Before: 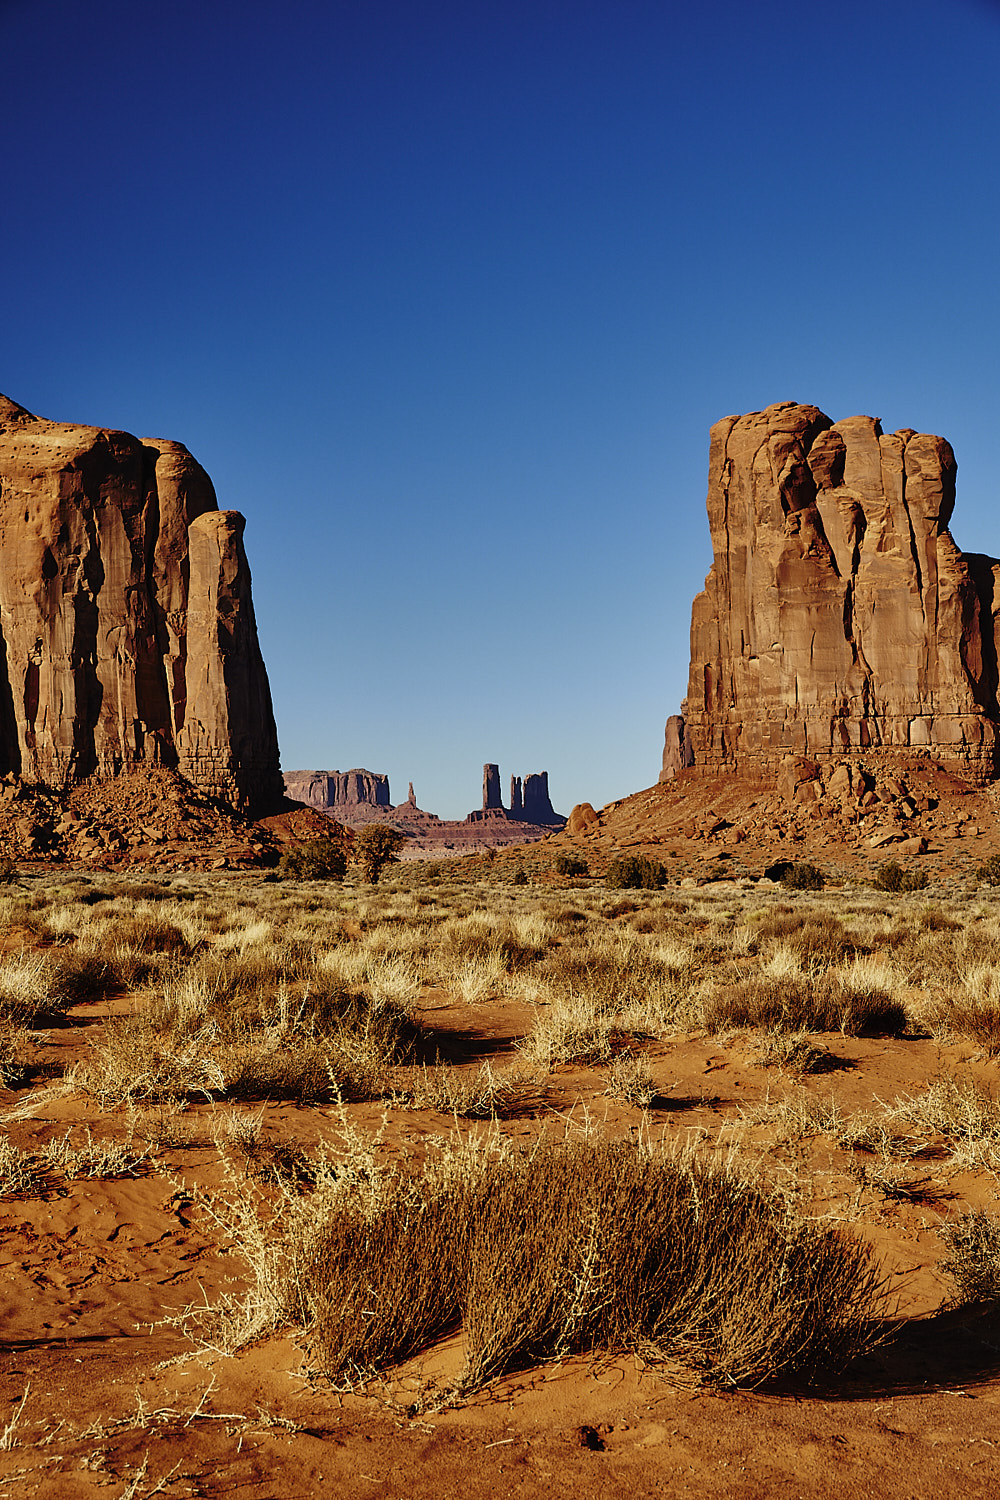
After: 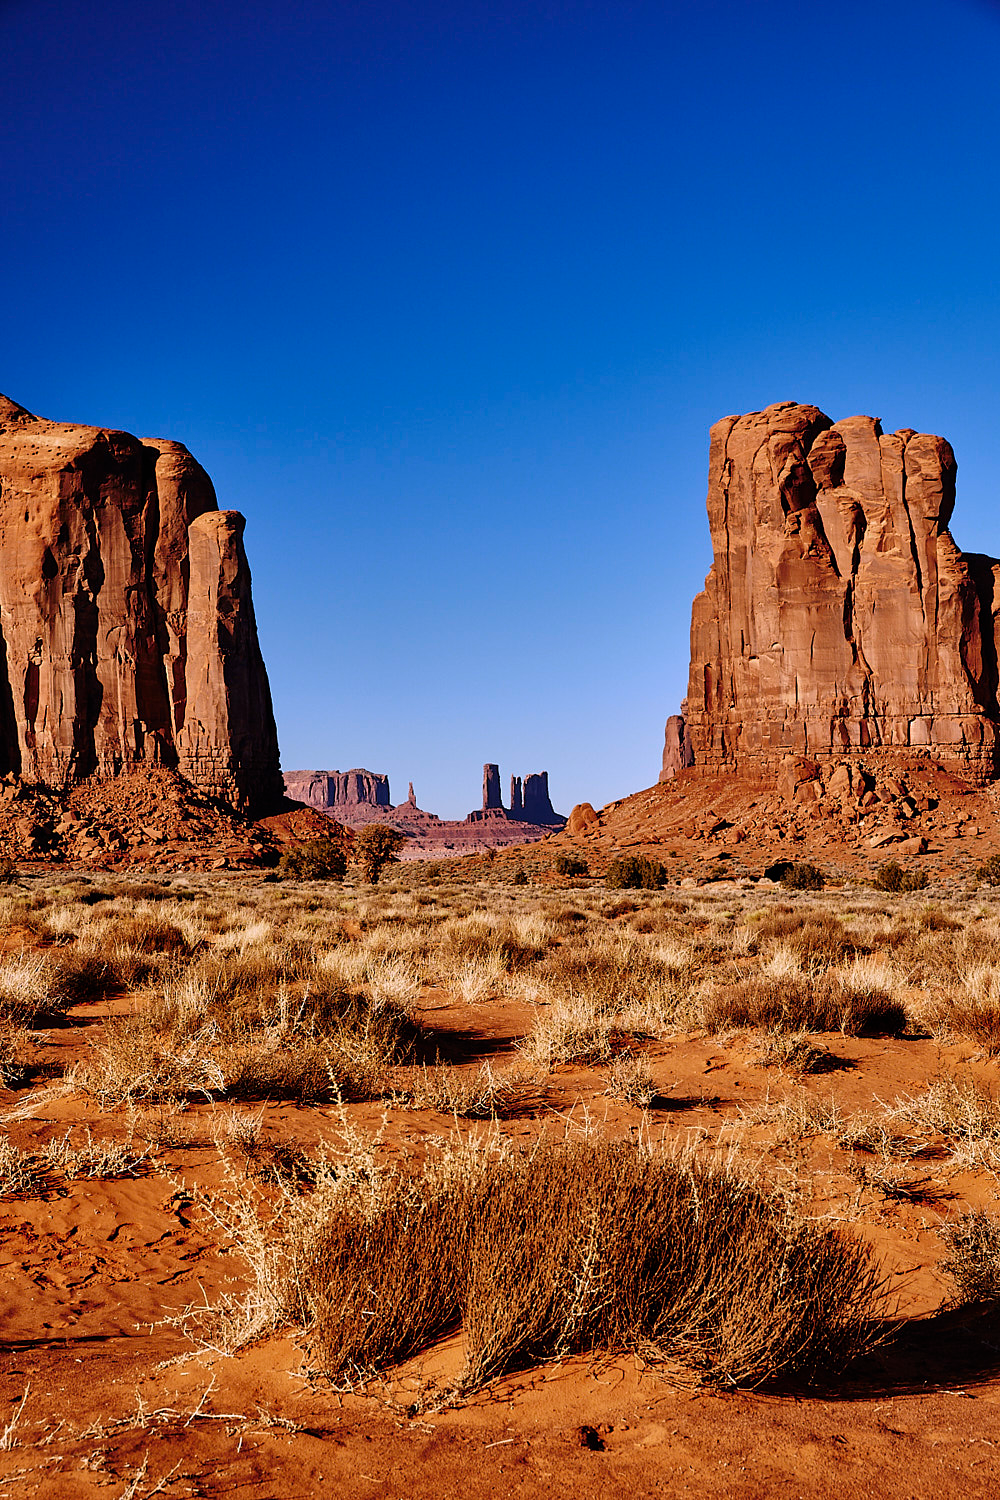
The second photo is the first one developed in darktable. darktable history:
exposure: compensate highlight preservation false
rgb levels: preserve colors max RGB
white balance: red 1.042, blue 1.17
